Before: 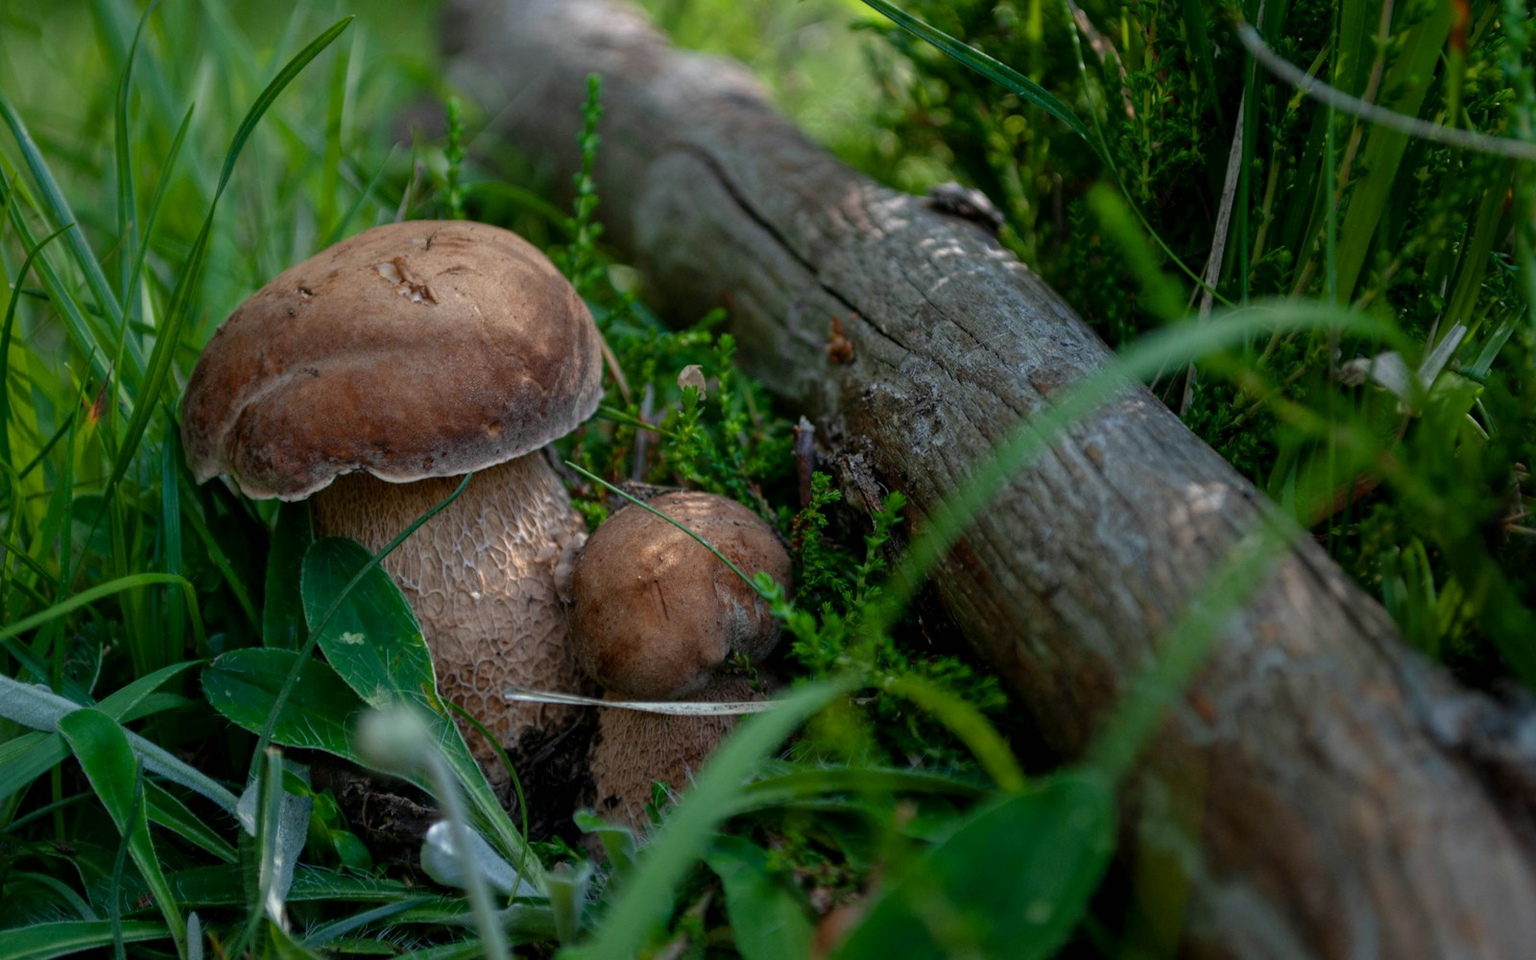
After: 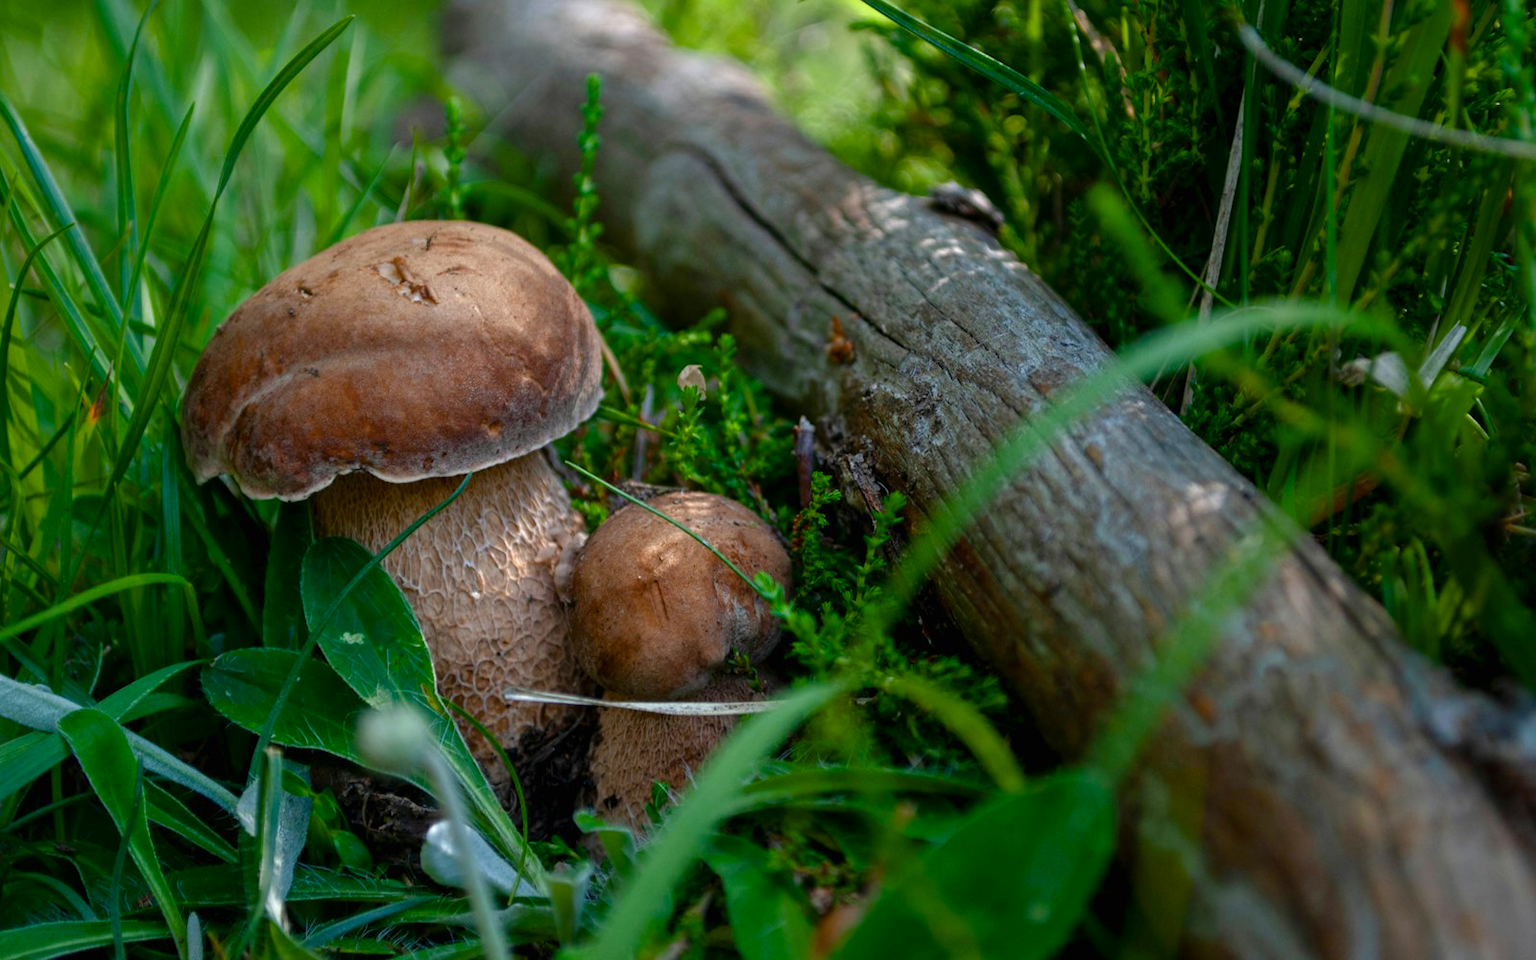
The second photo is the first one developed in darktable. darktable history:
color balance rgb: linear chroma grading › shadows 32%, linear chroma grading › global chroma -2%, linear chroma grading › mid-tones 4%, perceptual saturation grading › global saturation -2%, perceptual saturation grading › highlights -8%, perceptual saturation grading › mid-tones 8%, perceptual saturation grading › shadows 4%, perceptual brilliance grading › highlights 8%, perceptual brilliance grading › mid-tones 4%, perceptual brilliance grading › shadows 2%, global vibrance 16%, saturation formula JzAzBz (2021)
exposure: black level correction 0, exposure 0.2 EV, compensate exposure bias true, compensate highlight preservation false
